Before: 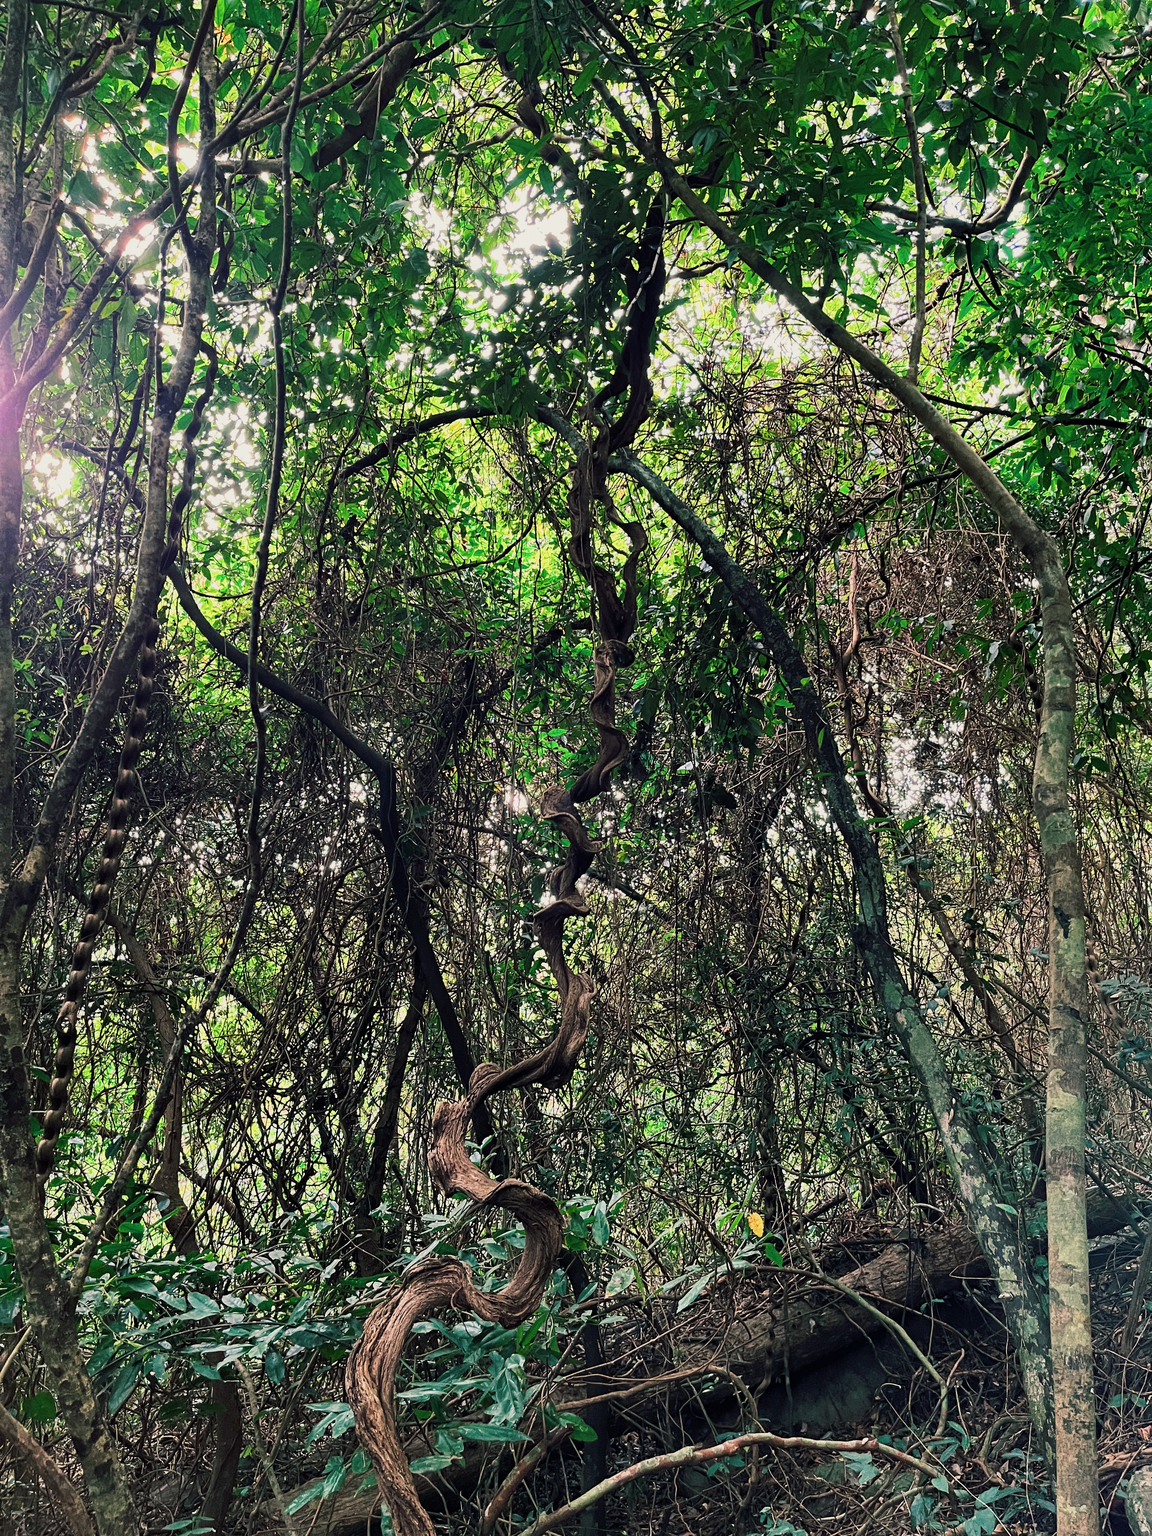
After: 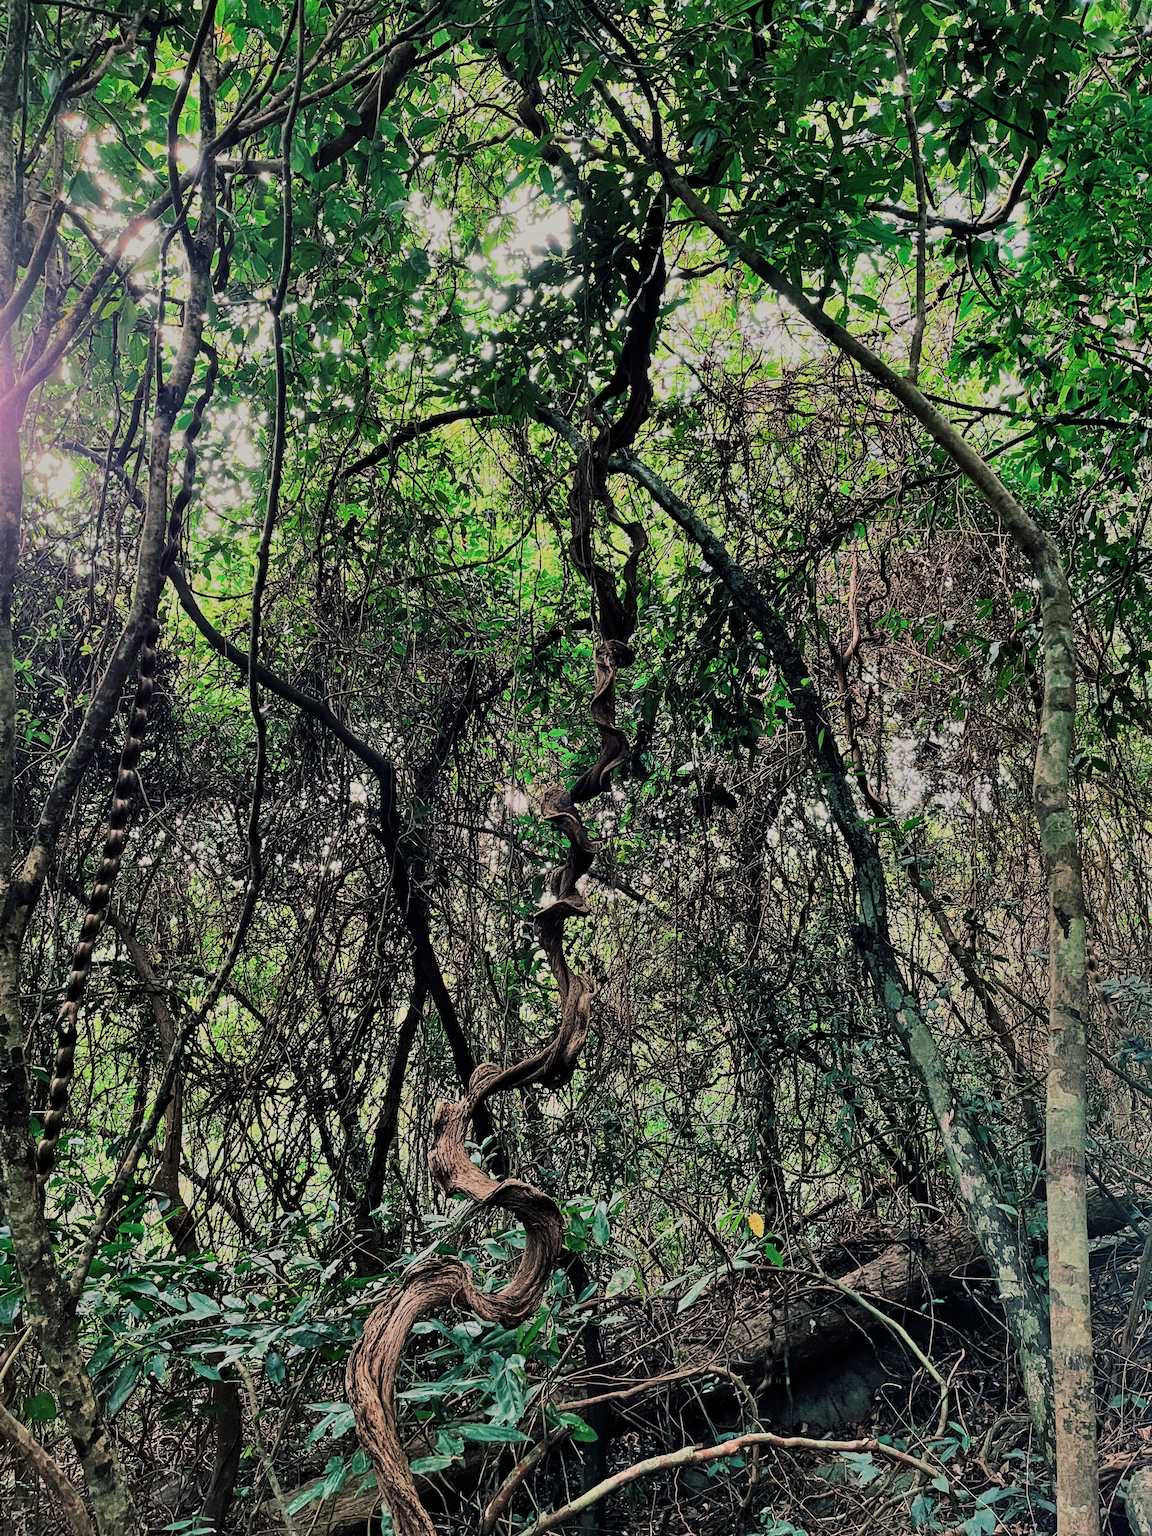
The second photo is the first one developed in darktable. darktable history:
shadows and highlights: shadows 43.71, white point adjustment -1.46, soften with gaussian
filmic rgb: black relative exposure -7.65 EV, white relative exposure 4.56 EV, hardness 3.61
